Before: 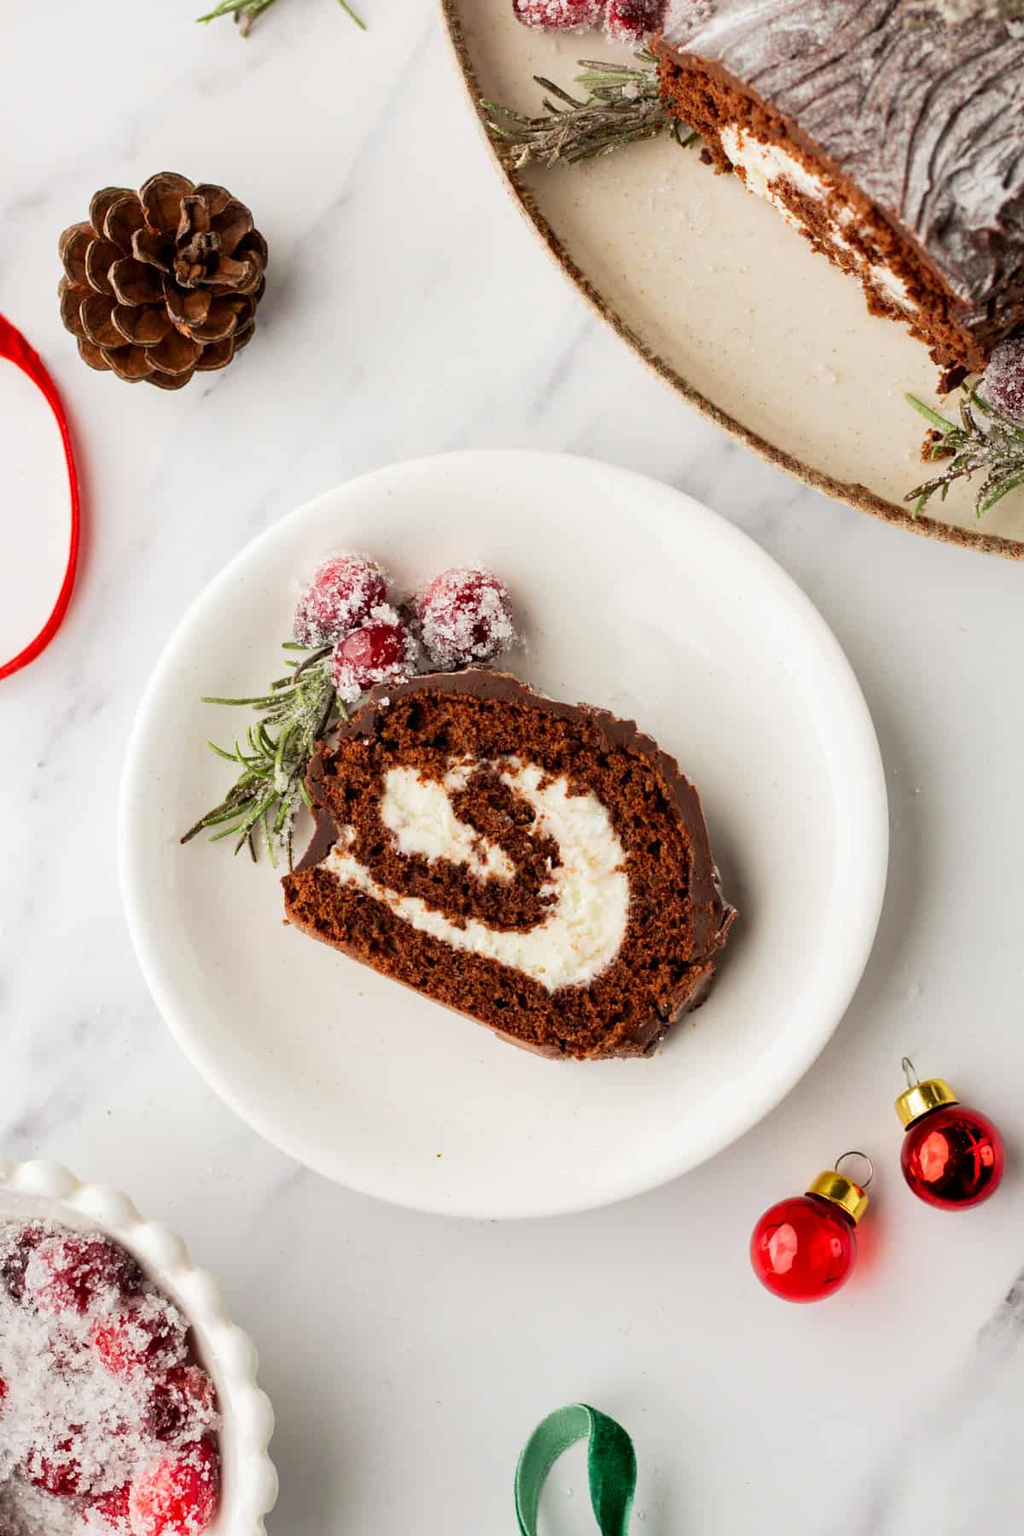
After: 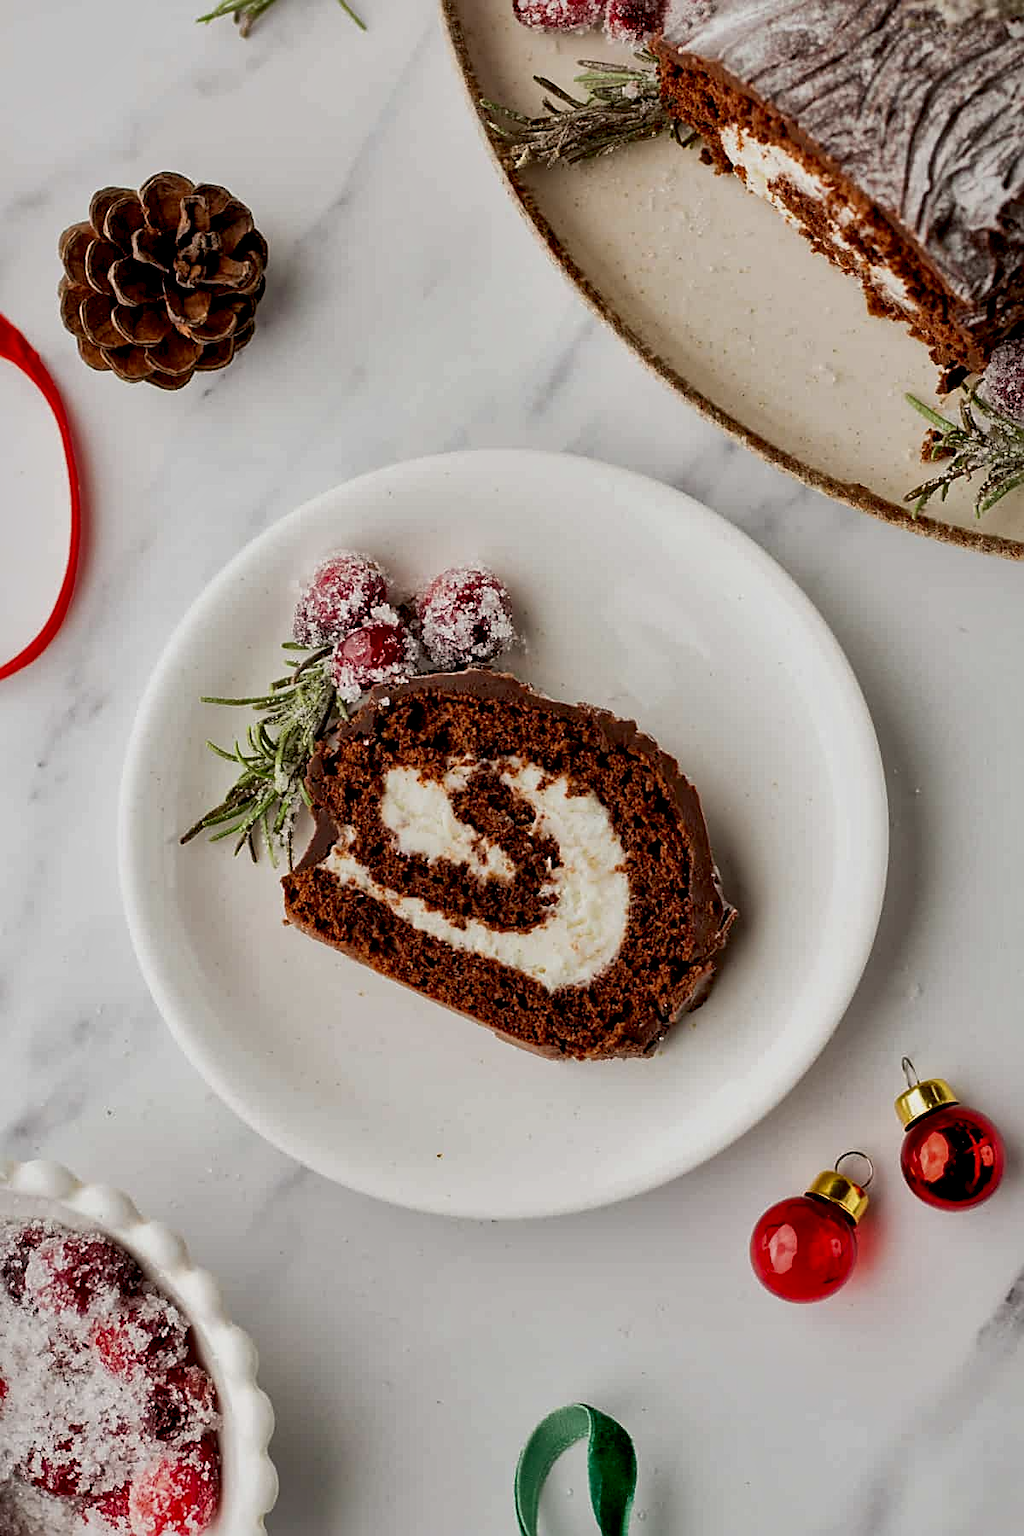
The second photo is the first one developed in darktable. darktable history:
local contrast: mode bilateral grid, contrast 20, coarseness 51, detail 172%, midtone range 0.2
sharpen: on, module defaults
exposure: black level correction 0.009, exposure -0.626 EV, compensate exposure bias true, compensate highlight preservation false
